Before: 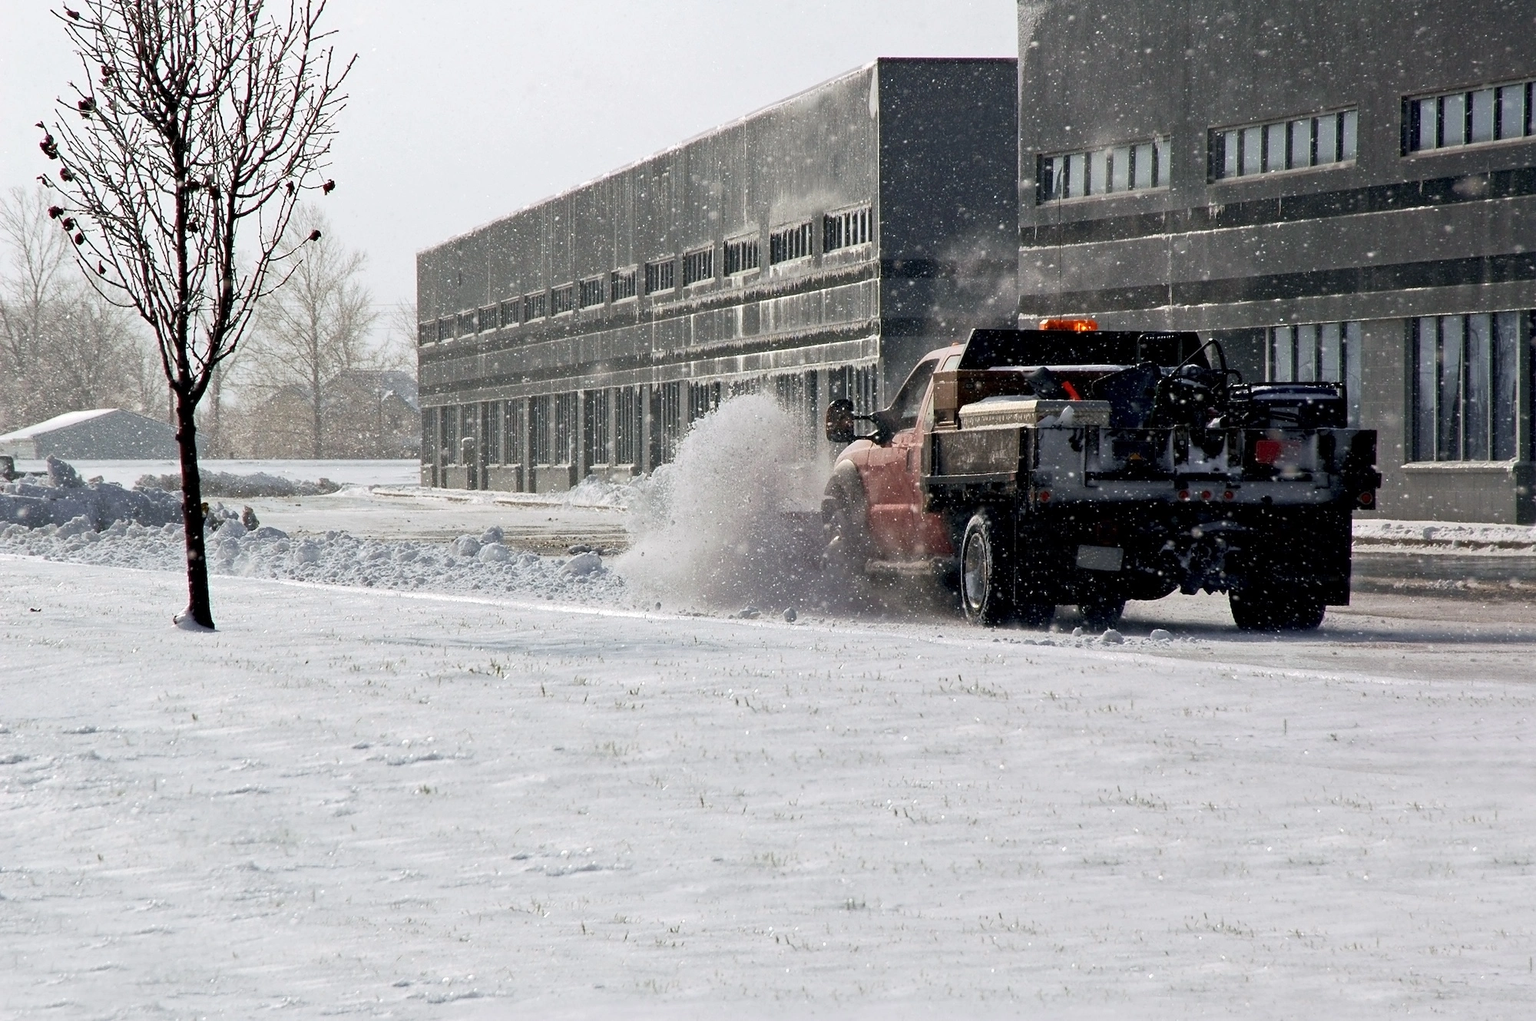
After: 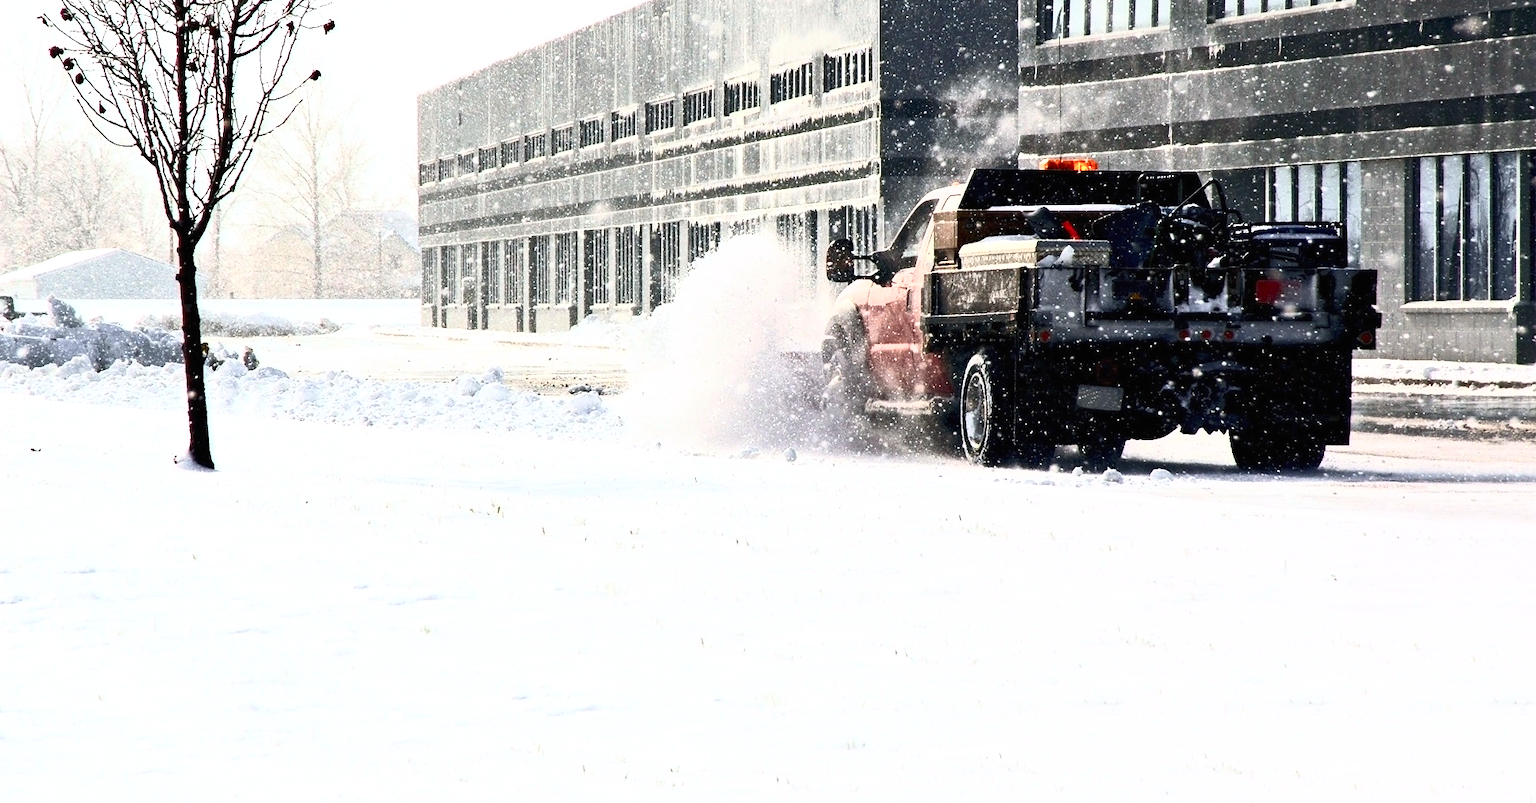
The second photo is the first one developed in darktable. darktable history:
color balance: mode lift, gamma, gain (sRGB)
contrast brightness saturation: contrast 0.62, brightness 0.34, saturation 0.14
exposure: black level correction 0, exposure 0.6 EV, compensate highlight preservation false
crop and rotate: top 15.774%, bottom 5.506%
